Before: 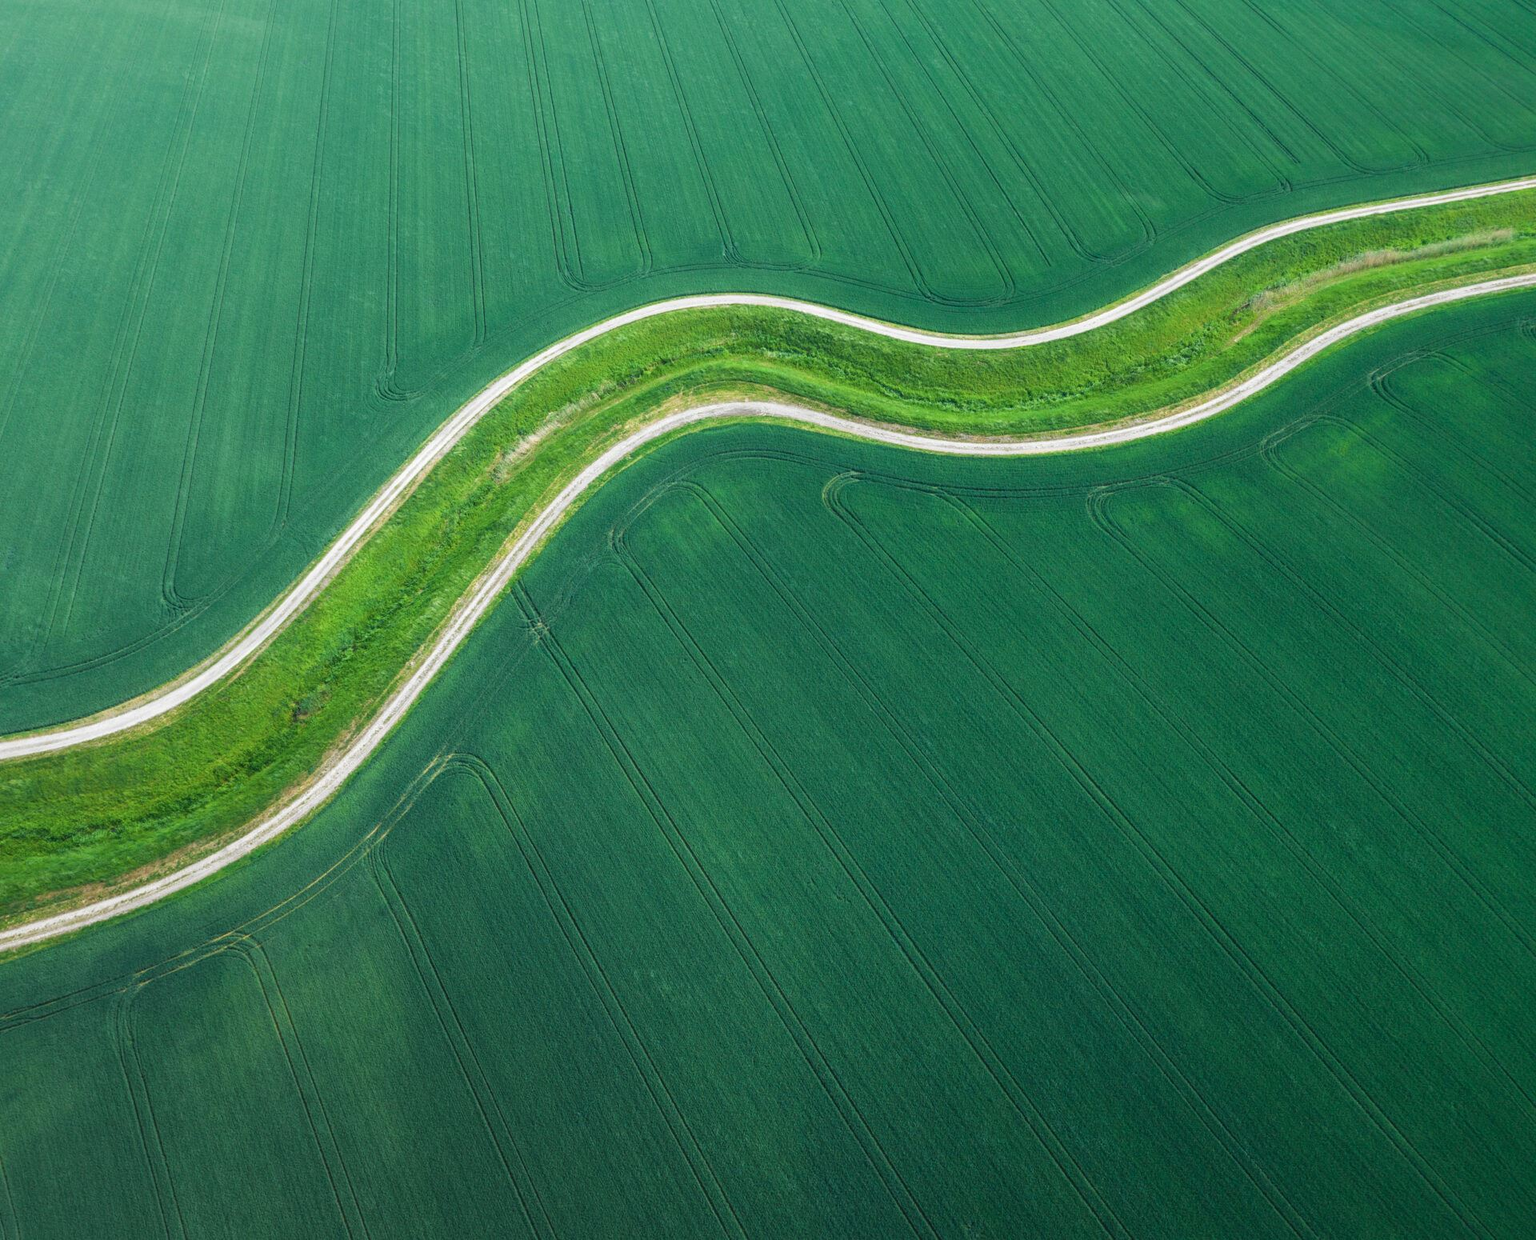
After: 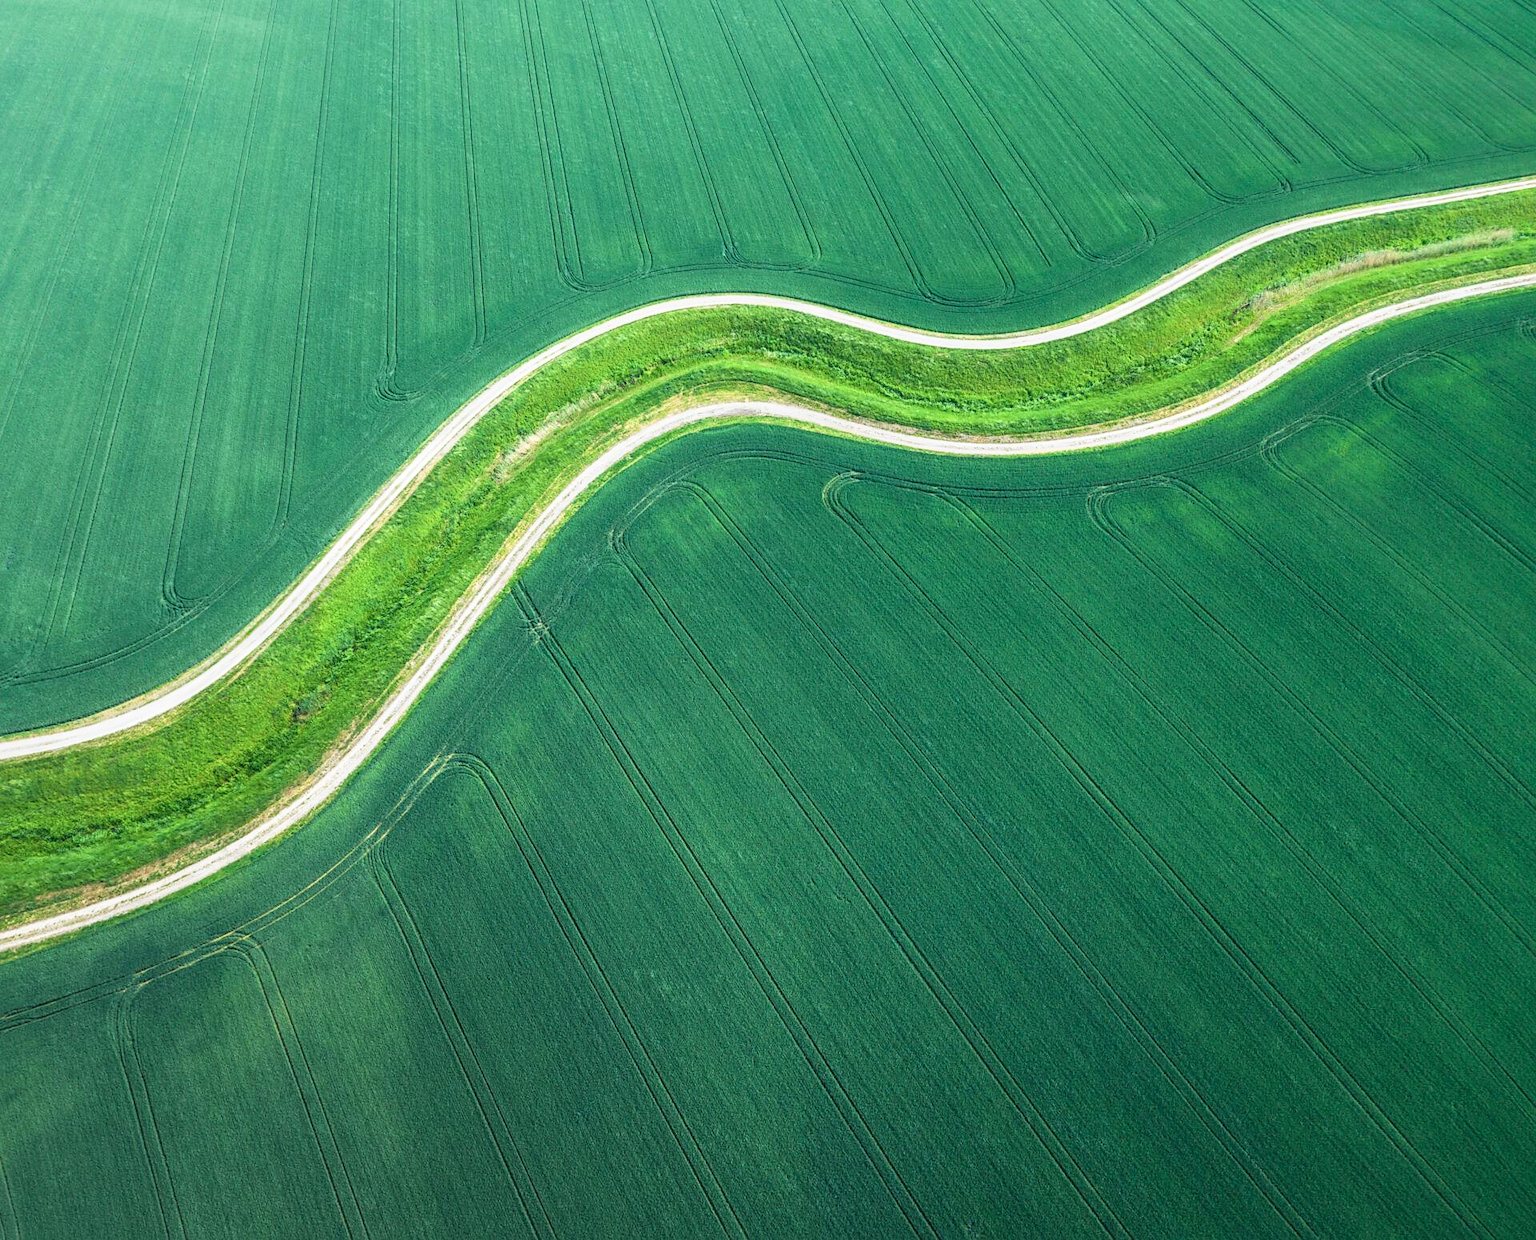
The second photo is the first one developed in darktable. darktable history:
local contrast: on, module defaults
base curve: curves: ch0 [(0, 0) (0.088, 0.125) (0.176, 0.251) (0.354, 0.501) (0.613, 0.749) (1, 0.877)]
sharpen: radius 1.891, amount 0.397, threshold 1.613
